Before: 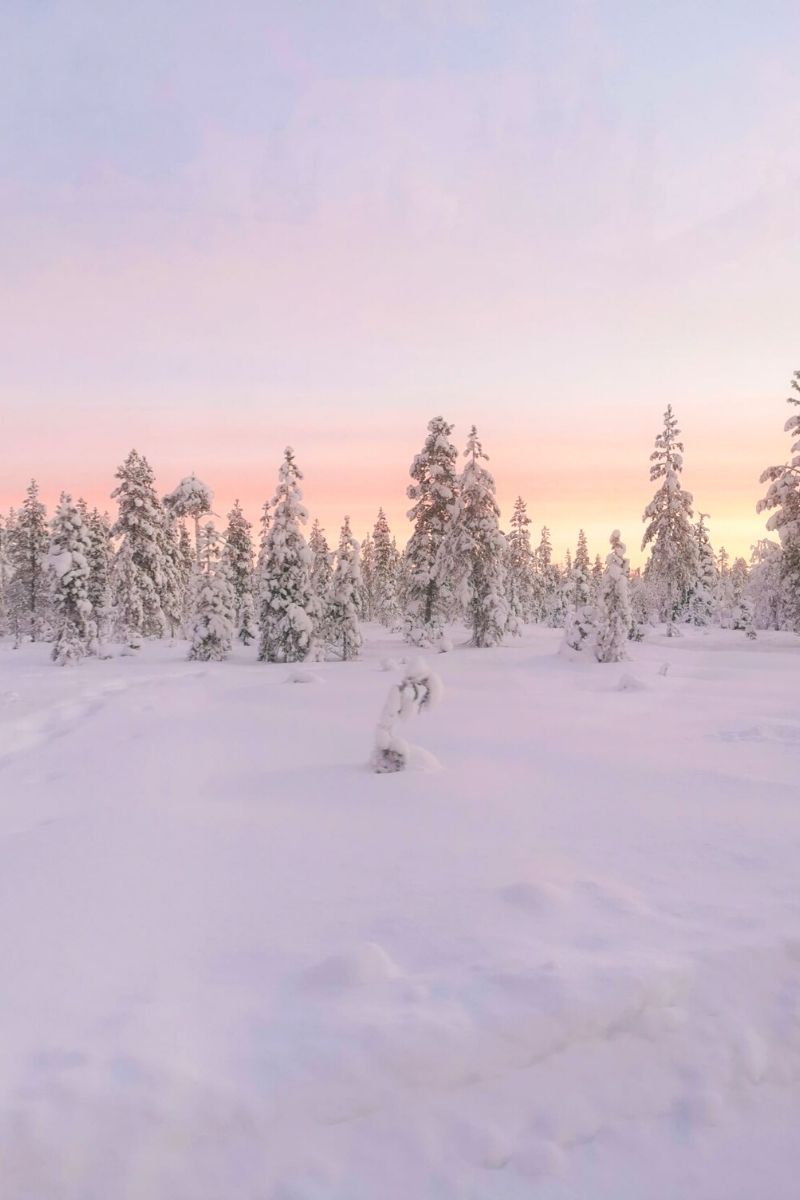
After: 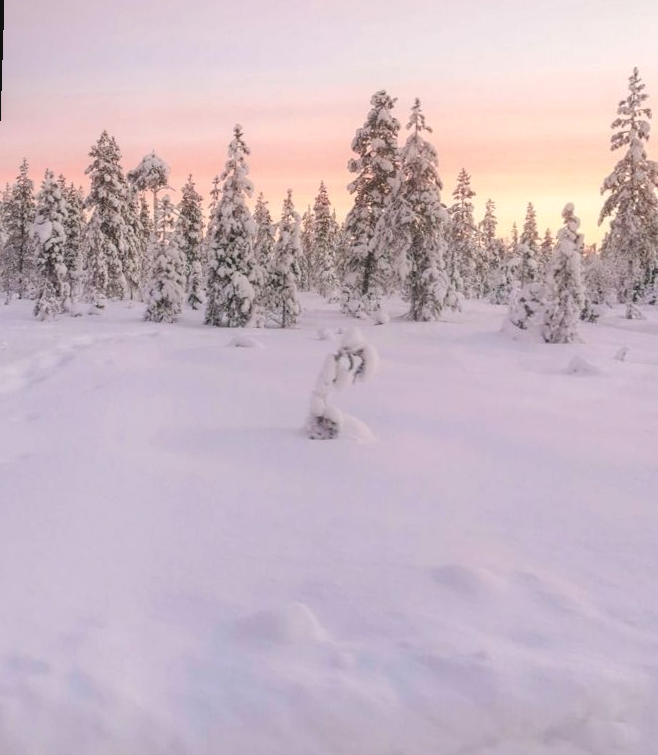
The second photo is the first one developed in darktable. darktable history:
crop: top 26.531%, right 17.959%
rotate and perspective: rotation 1.69°, lens shift (vertical) -0.023, lens shift (horizontal) -0.291, crop left 0.025, crop right 0.988, crop top 0.092, crop bottom 0.842
local contrast: on, module defaults
